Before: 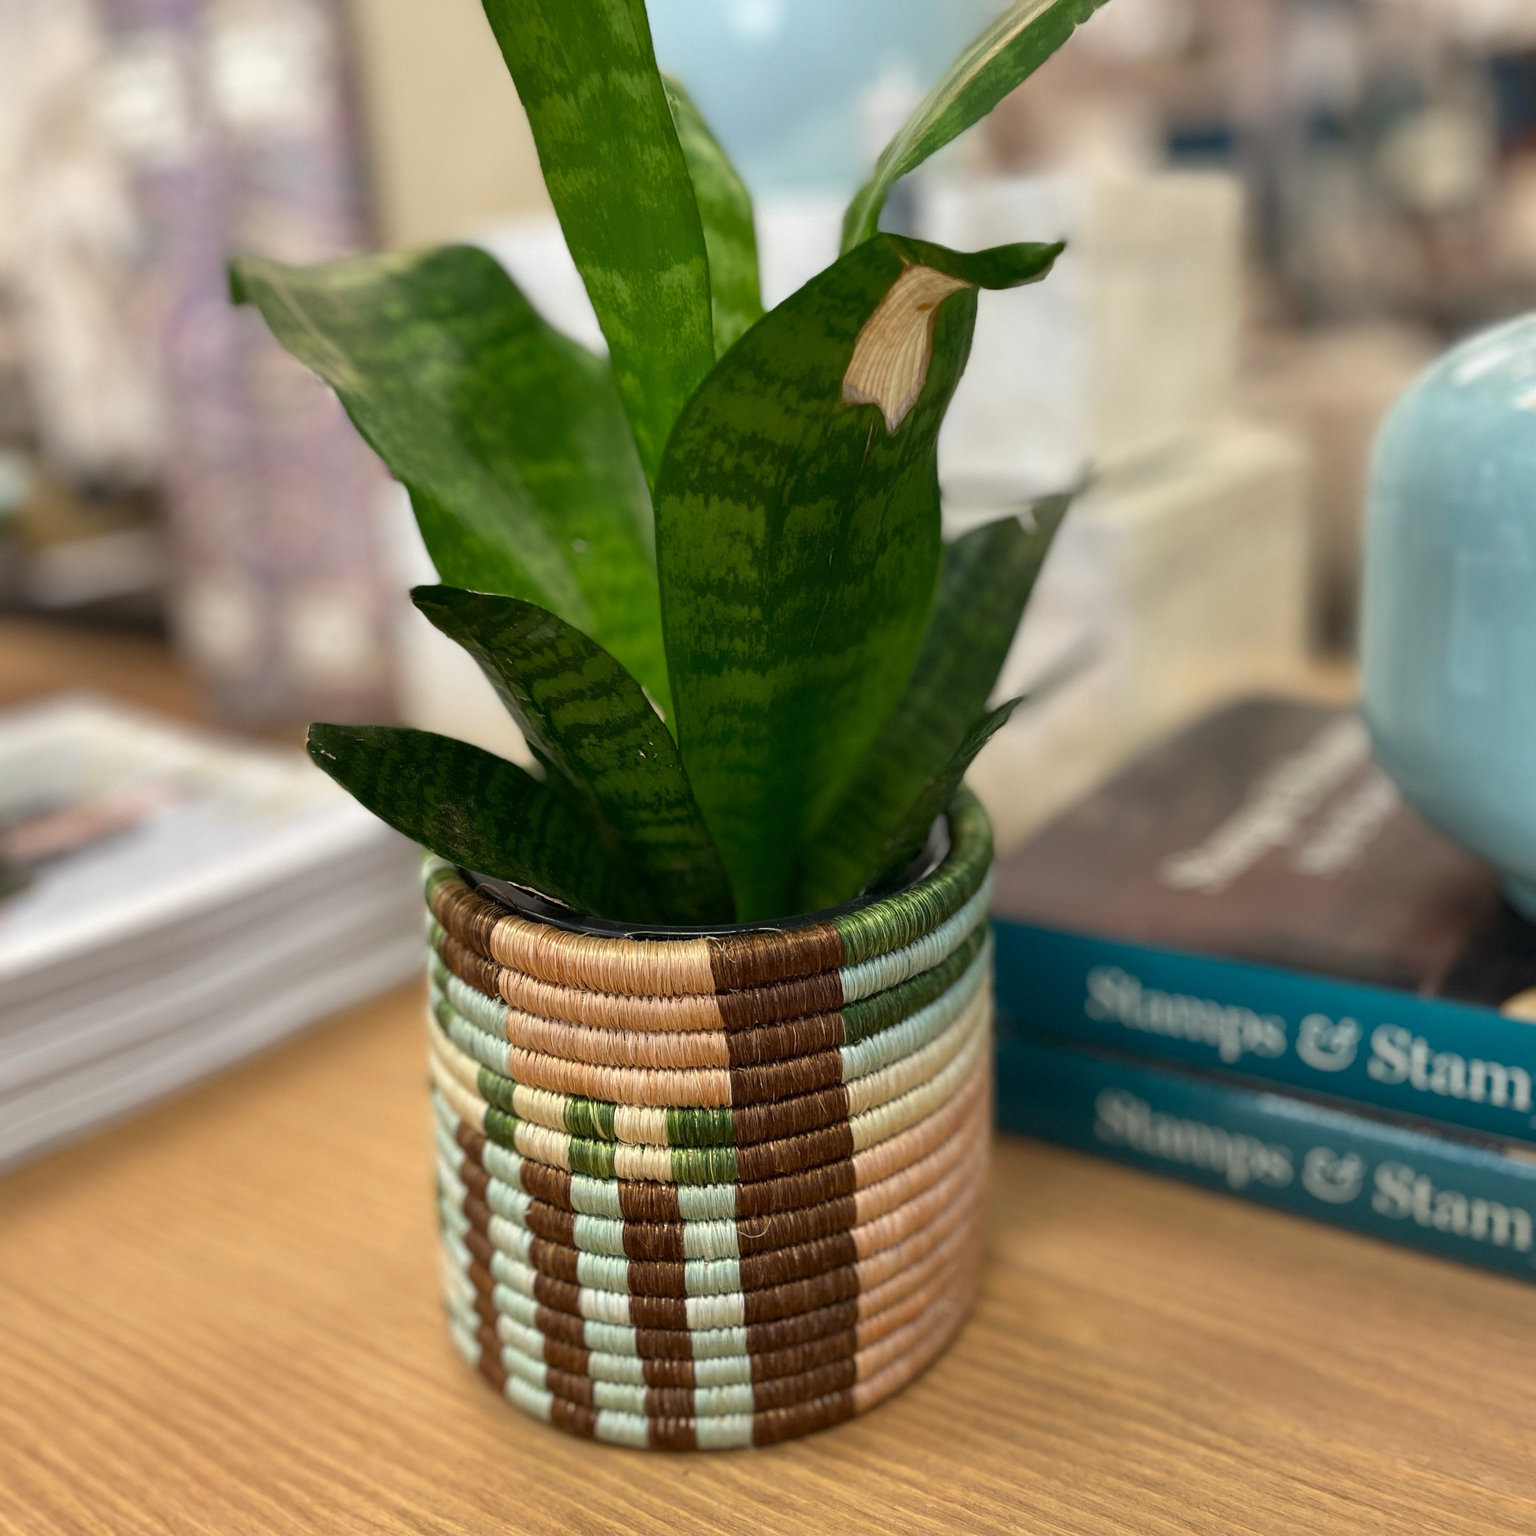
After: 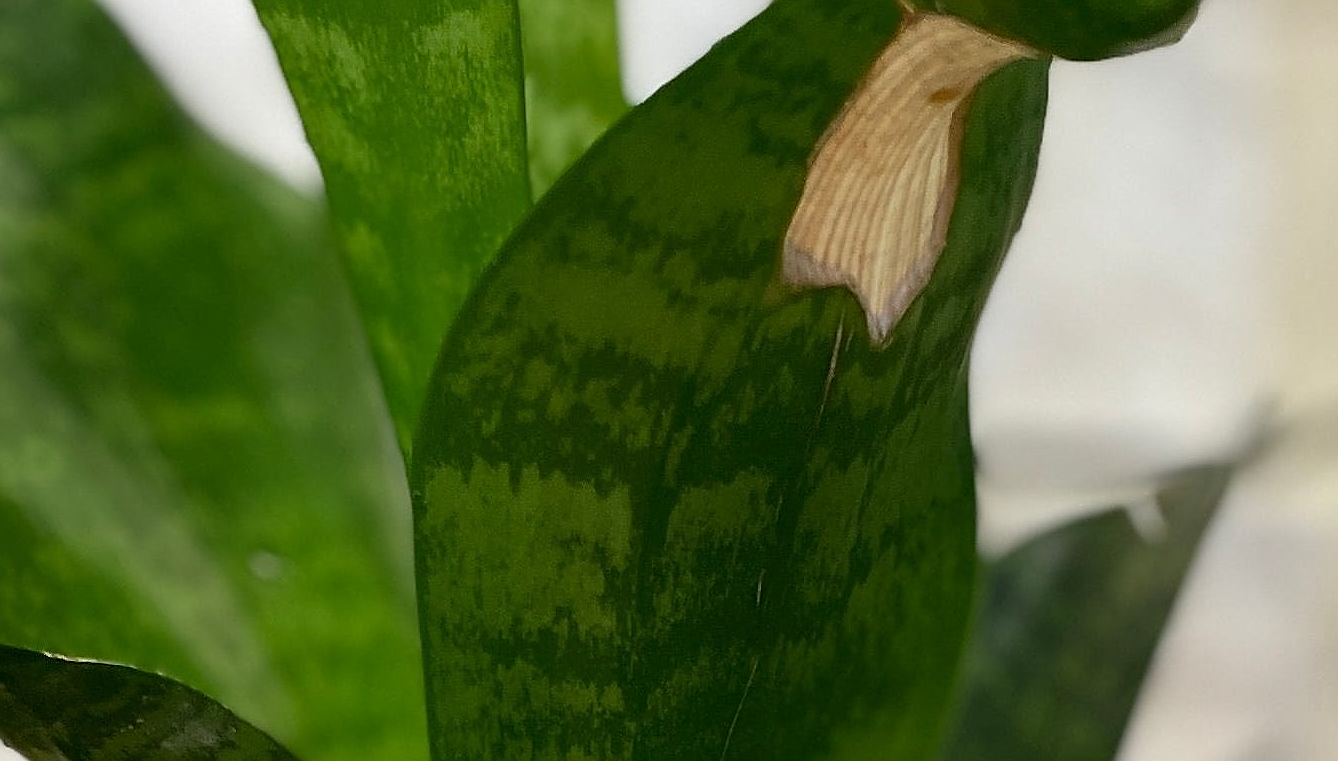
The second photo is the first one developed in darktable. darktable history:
sharpen: radius 1.416, amount 1.25, threshold 0.713
crop: left 28.984%, top 16.847%, right 26.755%, bottom 57.973%
